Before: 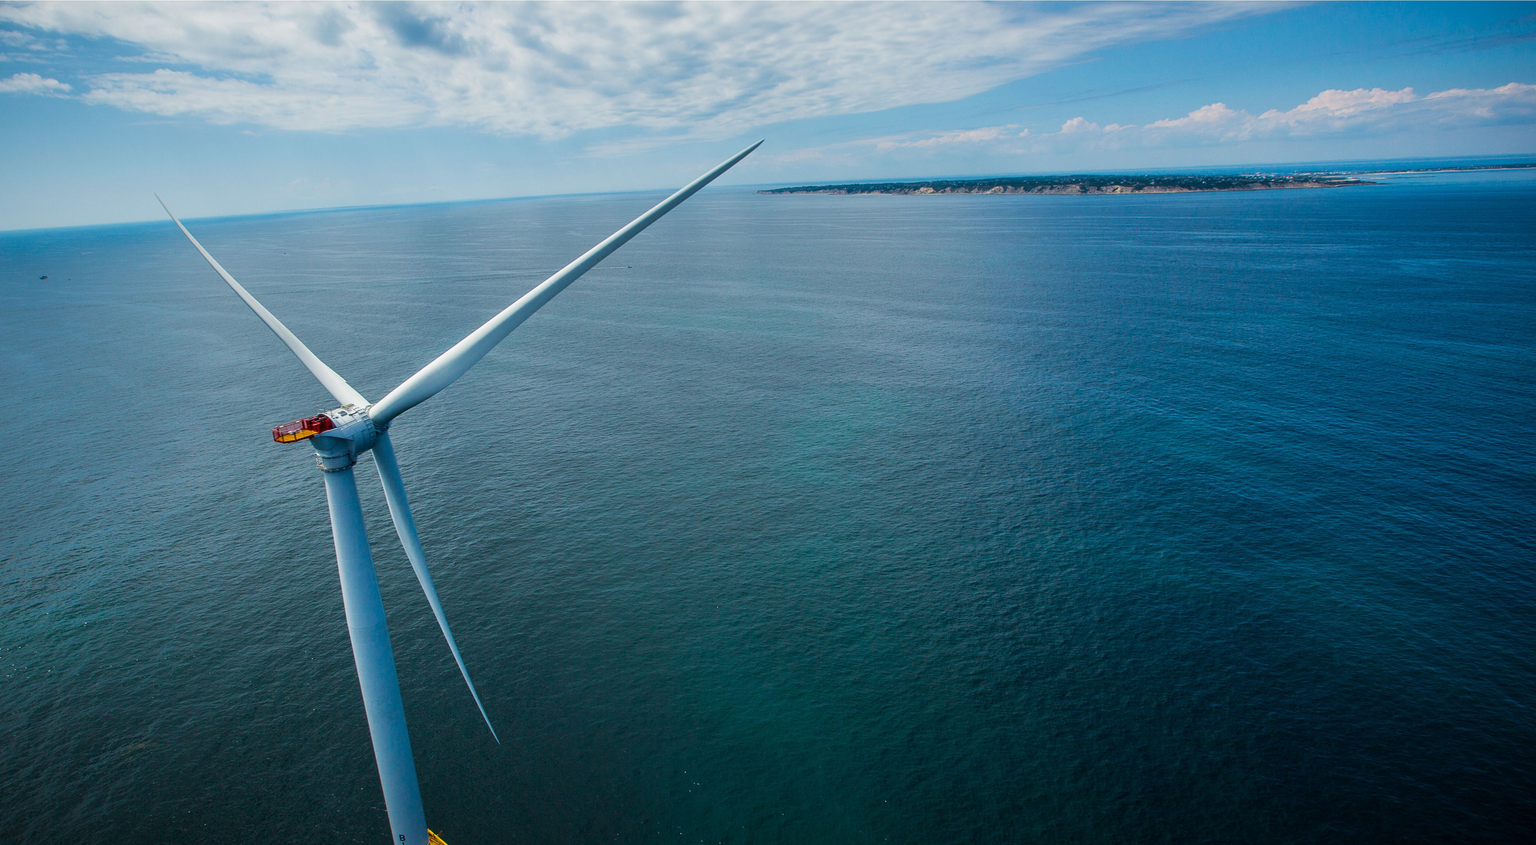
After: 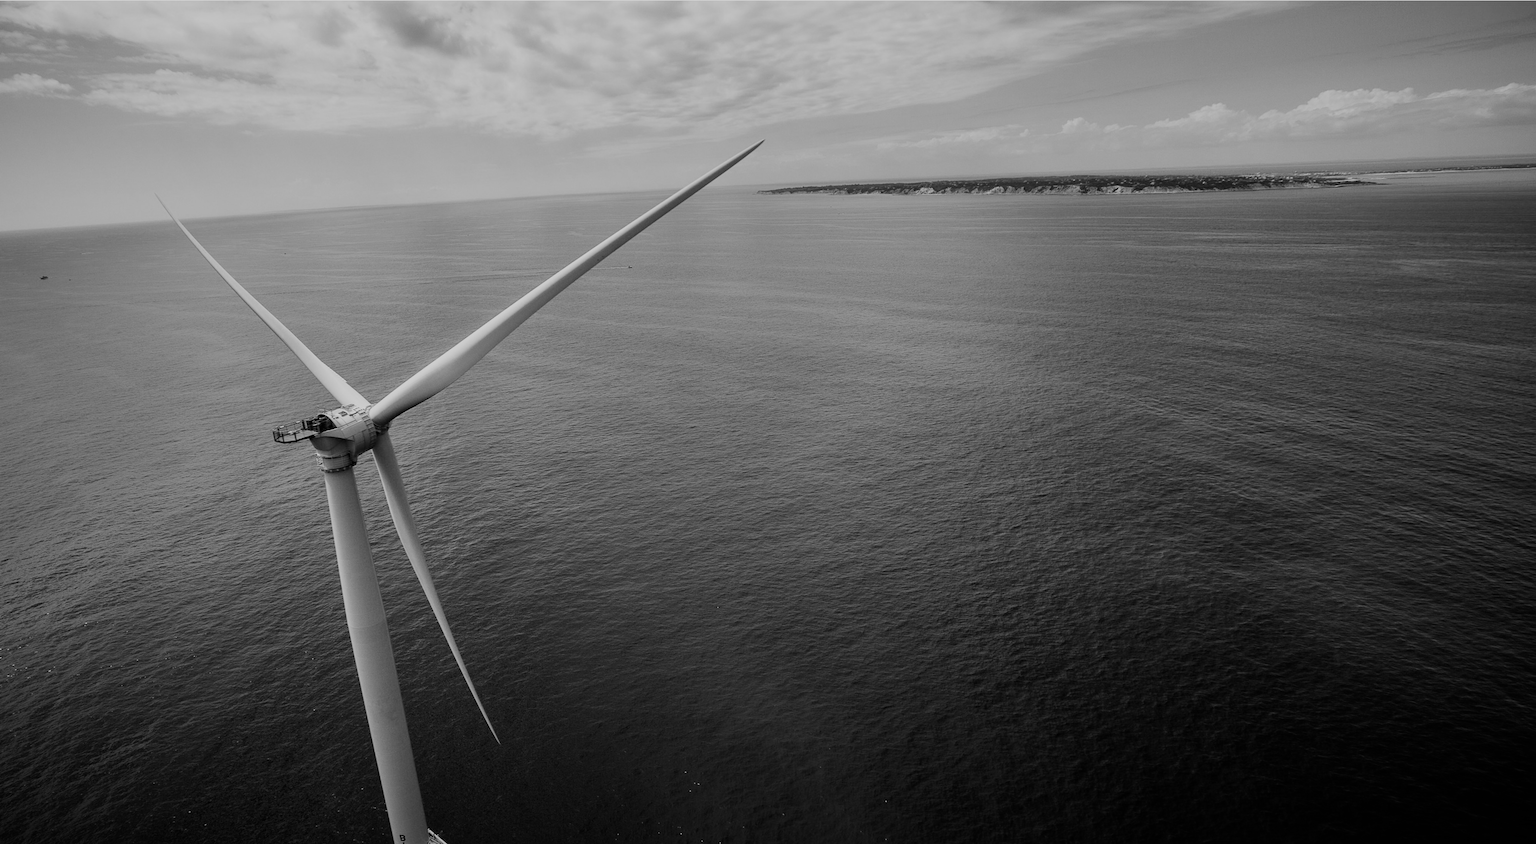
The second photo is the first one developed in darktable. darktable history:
monochrome: a -71.75, b 75.82
tone equalizer: -8 EV -0.417 EV, -7 EV -0.389 EV, -6 EV -0.333 EV, -5 EV -0.222 EV, -3 EV 0.222 EV, -2 EV 0.333 EV, -1 EV 0.389 EV, +0 EV 0.417 EV, edges refinement/feathering 500, mask exposure compensation -1.57 EV, preserve details no
filmic rgb: black relative exposure -7.65 EV, white relative exposure 4.56 EV, hardness 3.61
